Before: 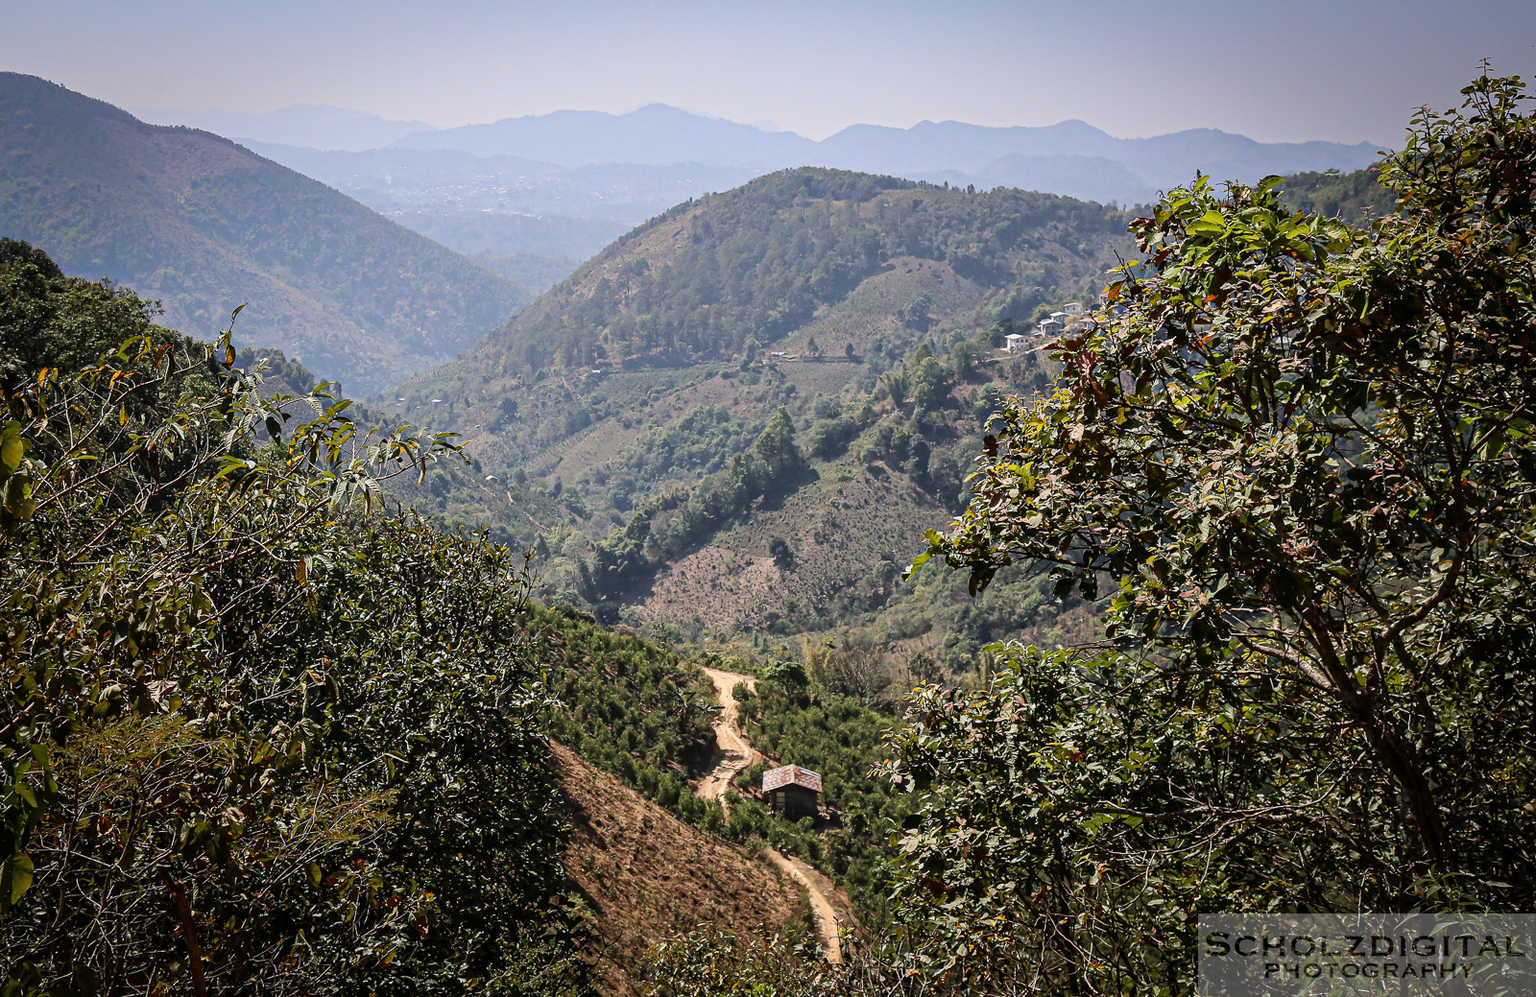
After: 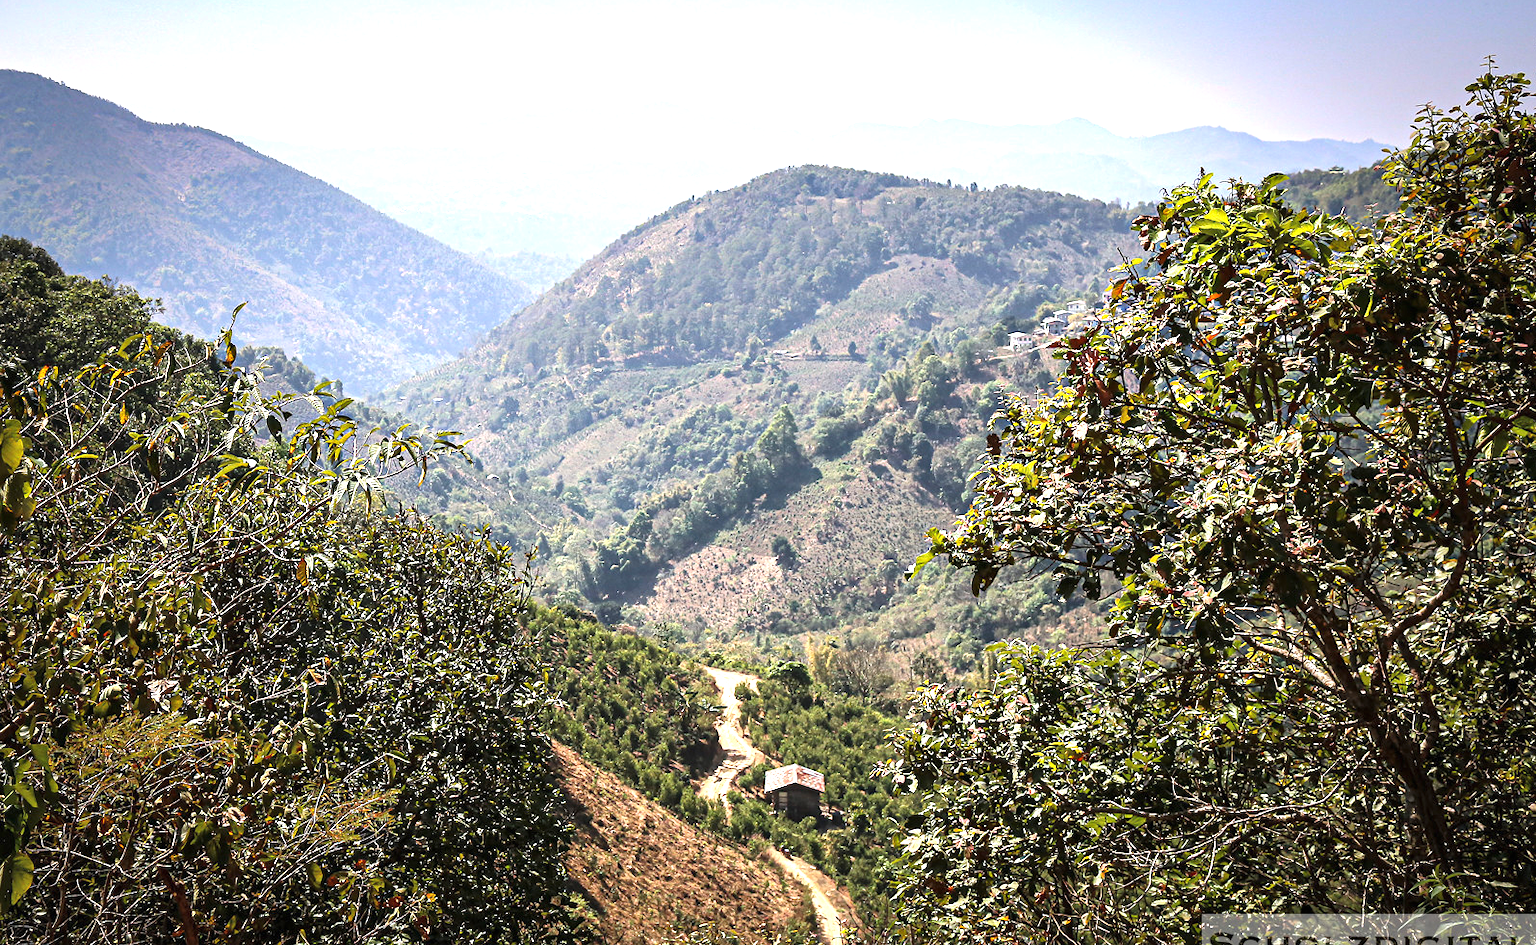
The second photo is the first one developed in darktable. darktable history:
crop: top 0.378%, right 0.257%, bottom 5.023%
shadows and highlights: radius 127.88, shadows 30.32, highlights -30.91, low approximation 0.01, soften with gaussian
exposure: black level correction 0, exposure 1.2 EV, compensate highlight preservation false
